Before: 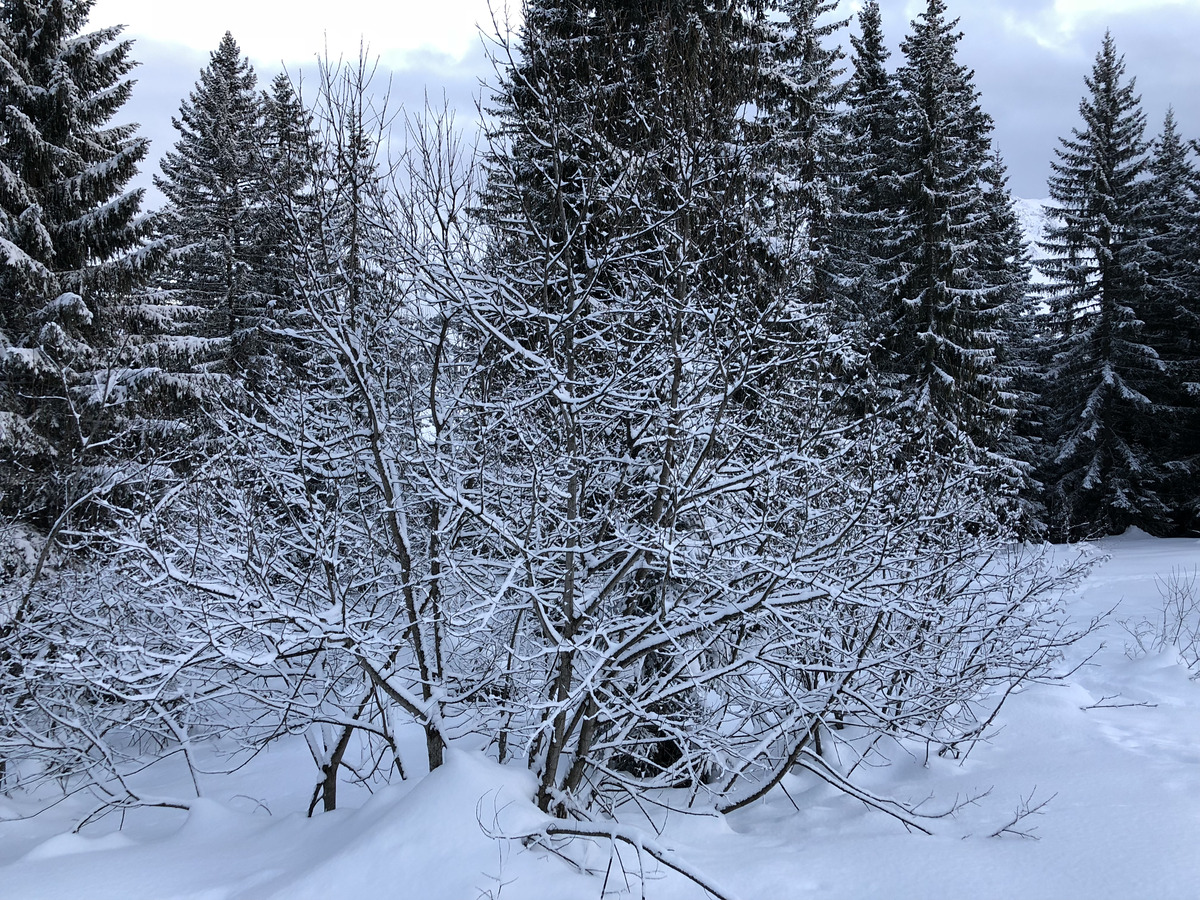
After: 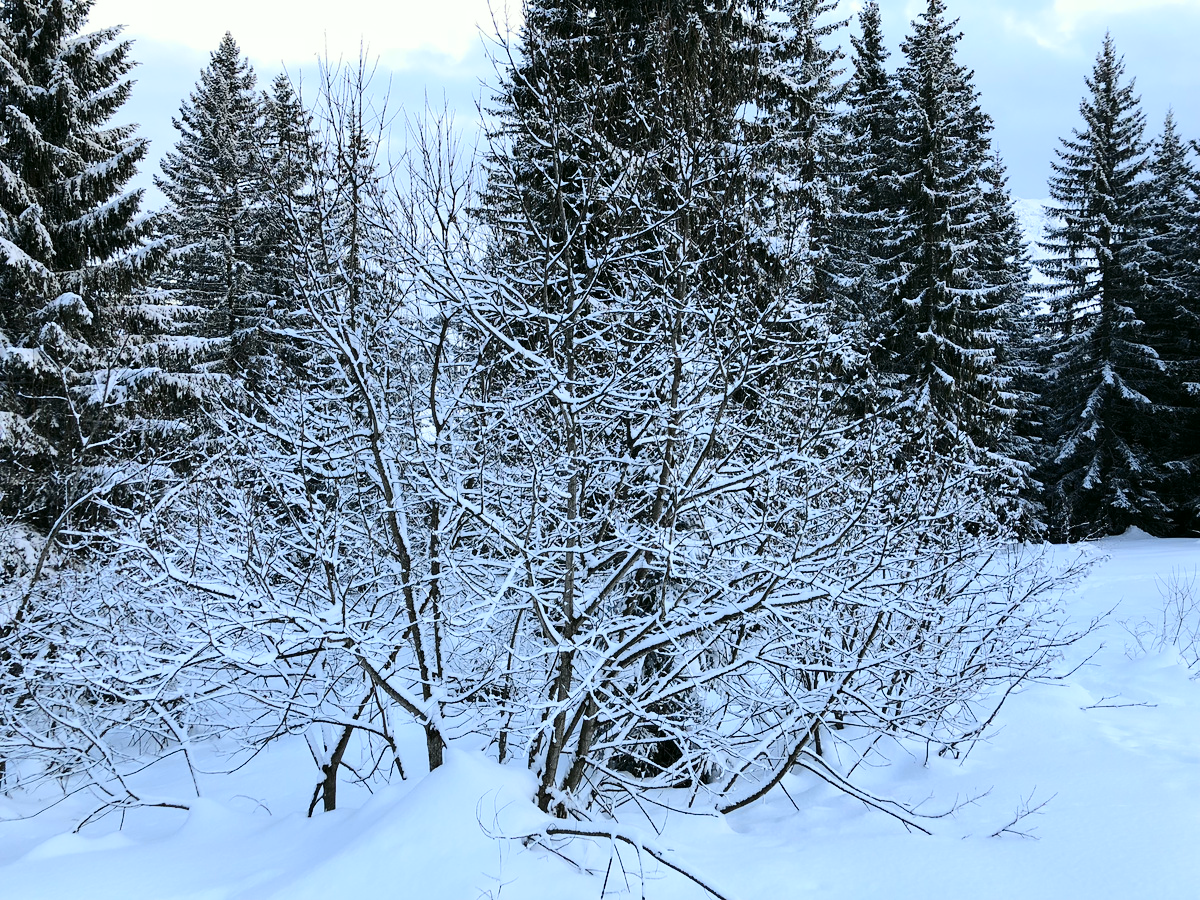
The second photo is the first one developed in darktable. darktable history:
tone curve: curves: ch0 [(0, 0) (0.21, 0.21) (0.43, 0.586) (0.65, 0.793) (1, 1)]; ch1 [(0, 0) (0.382, 0.447) (0.492, 0.484) (0.544, 0.547) (0.583, 0.578) (0.599, 0.595) (0.67, 0.673) (1, 1)]; ch2 [(0, 0) (0.411, 0.382) (0.492, 0.5) (0.531, 0.534) (0.56, 0.573) (0.599, 0.602) (0.696, 0.693) (1, 1)], color space Lab, independent channels, preserve colors none
